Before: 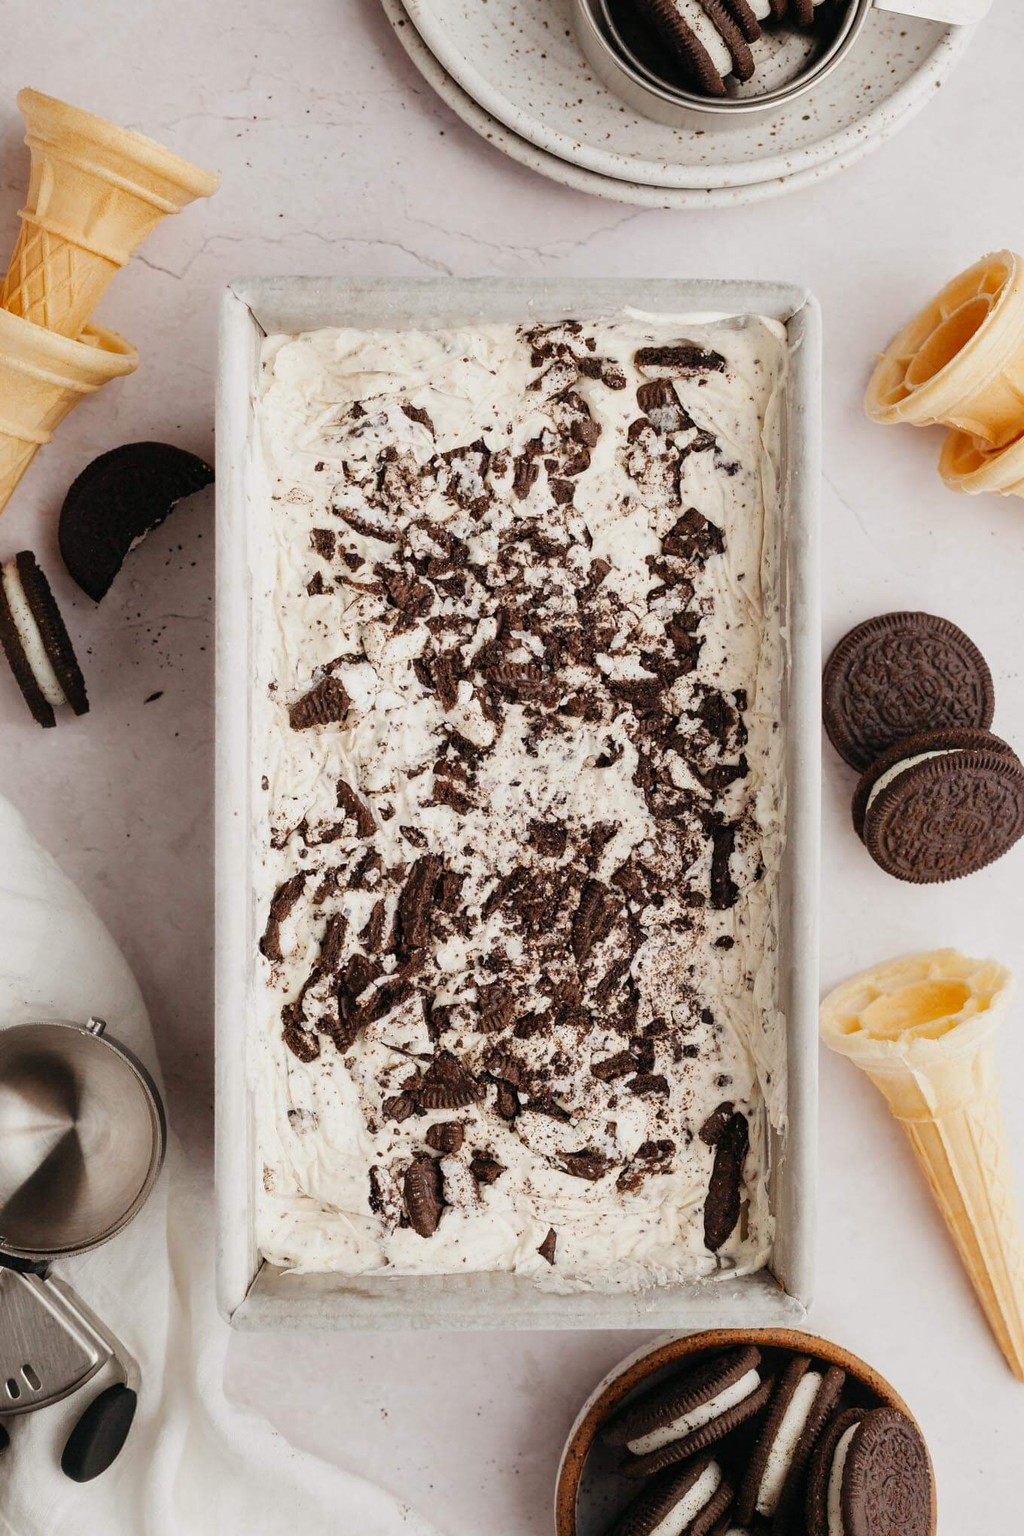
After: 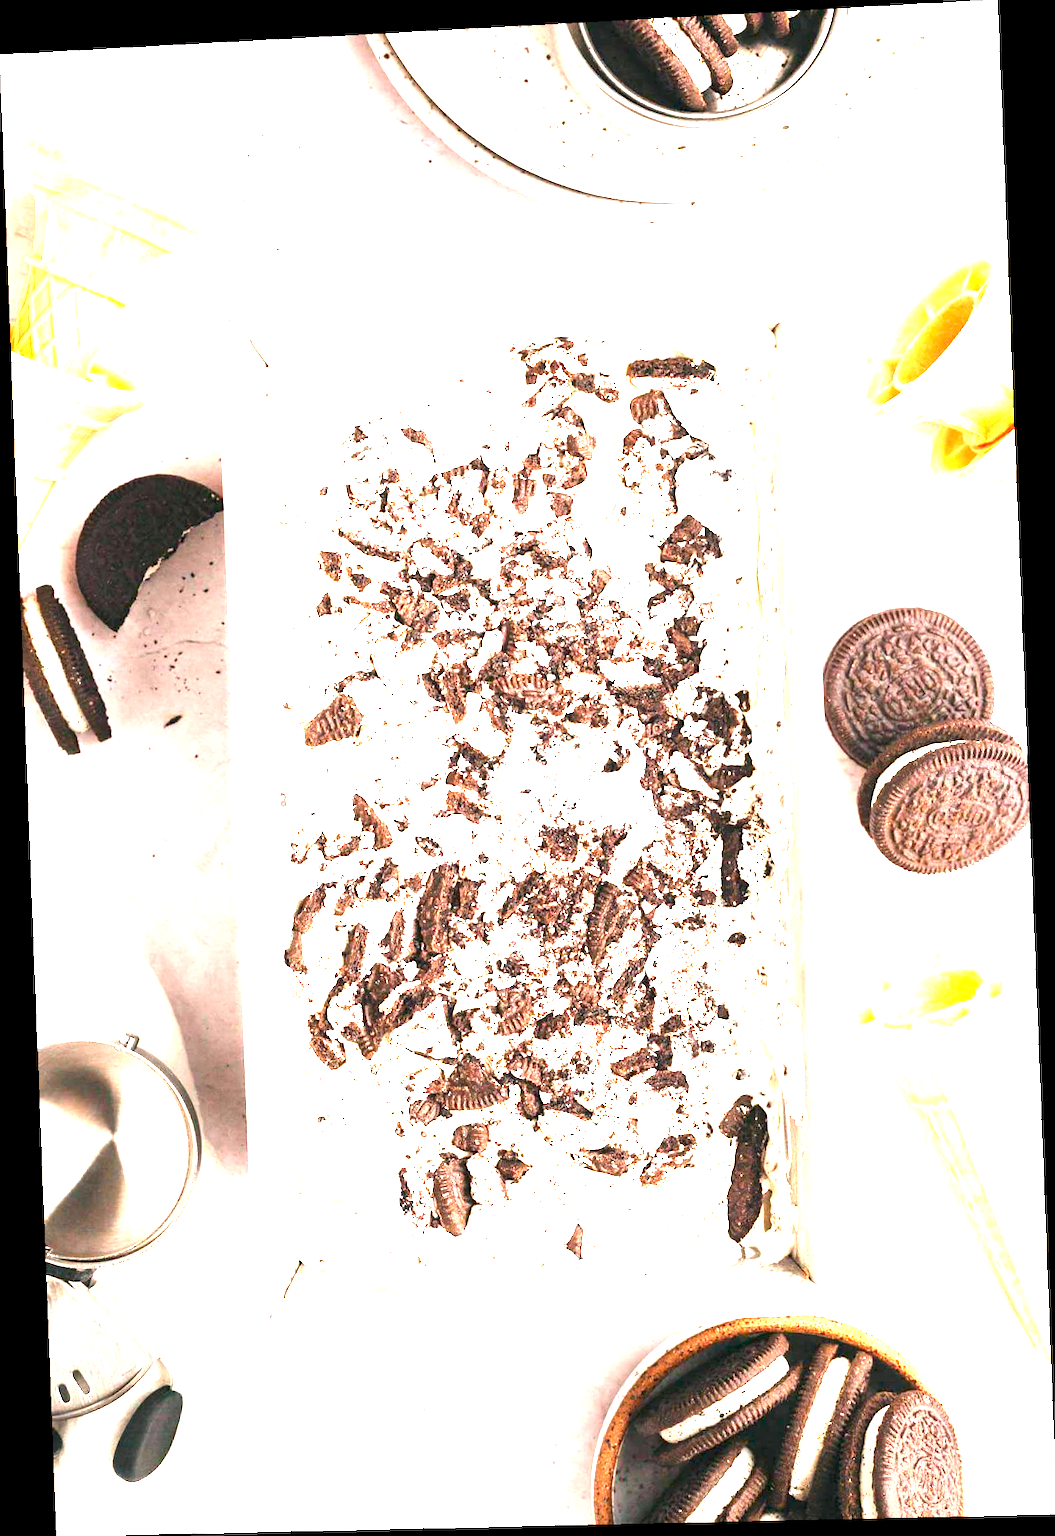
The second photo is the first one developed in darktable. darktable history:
rotate and perspective: rotation -2.22°, lens shift (horizontal) -0.022, automatic cropping off
exposure: exposure 3 EV, compensate highlight preservation false
